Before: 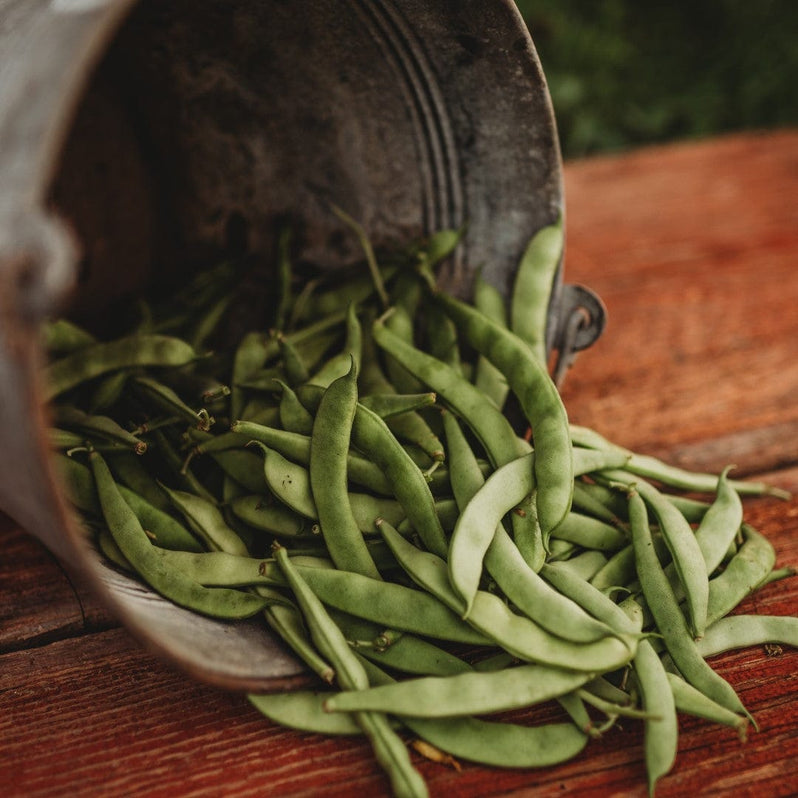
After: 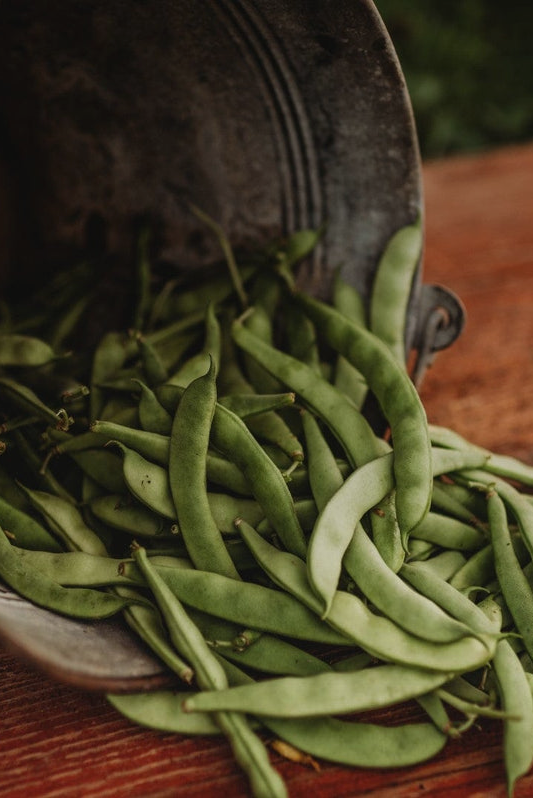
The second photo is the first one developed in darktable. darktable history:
graduated density: rotation -0.352°, offset 57.64
crop and rotate: left 17.732%, right 15.423%
base curve: curves: ch0 [(0, 0) (0.303, 0.277) (1, 1)]
